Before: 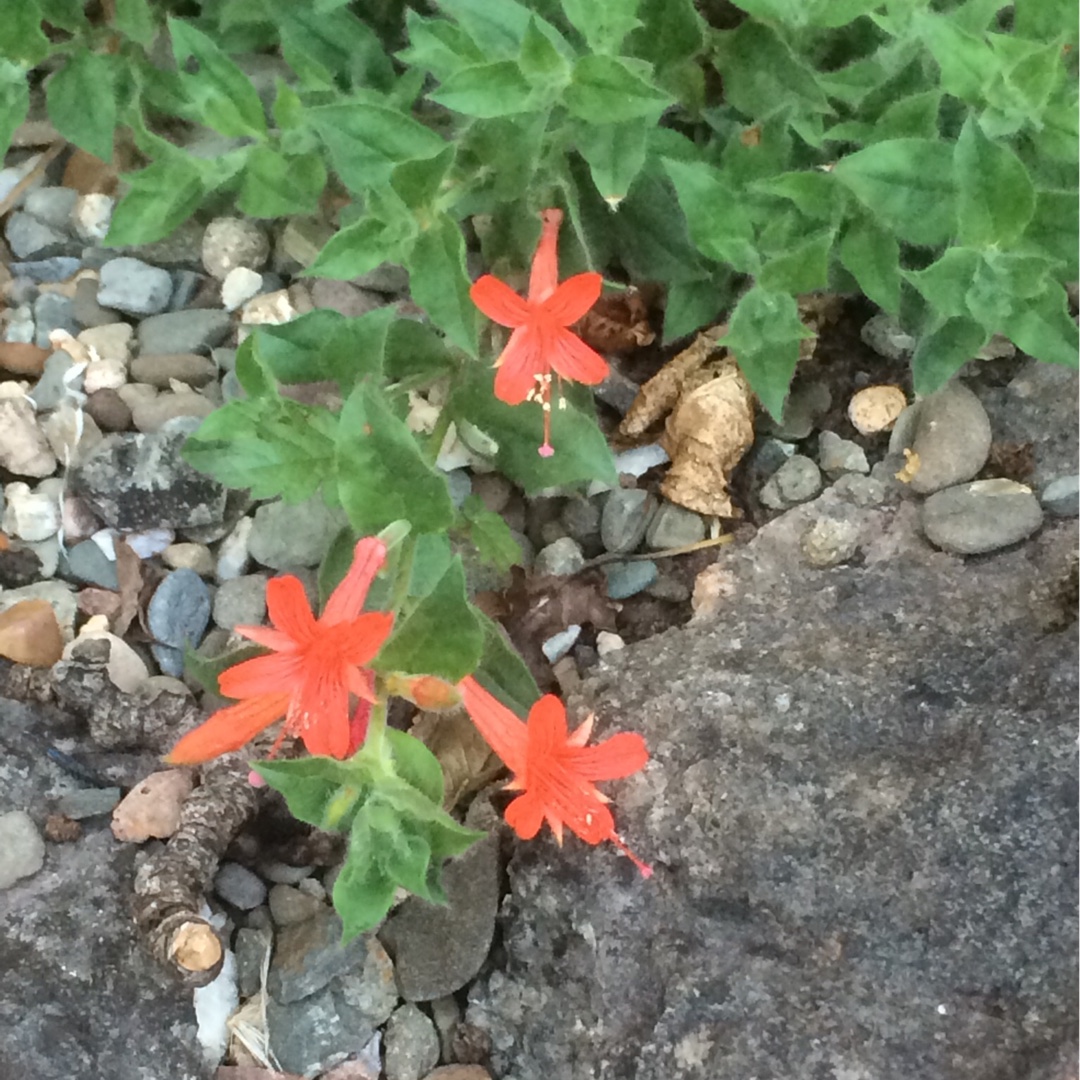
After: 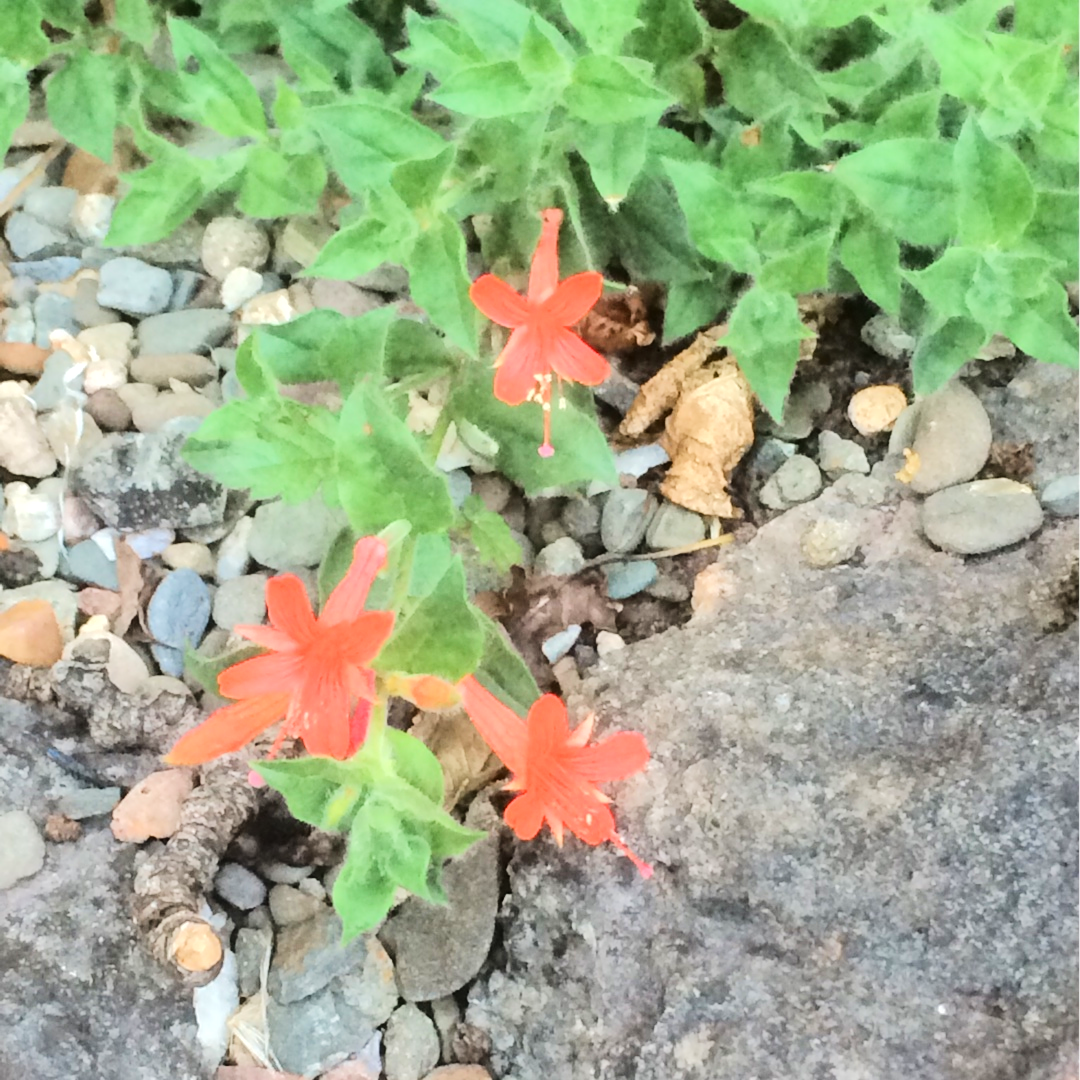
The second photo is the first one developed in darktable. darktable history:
tone equalizer: -7 EV 0.147 EV, -6 EV 0.615 EV, -5 EV 1.17 EV, -4 EV 1.32 EV, -3 EV 1.17 EV, -2 EV 0.6 EV, -1 EV 0.167 EV, edges refinement/feathering 500, mask exposure compensation -1.57 EV, preserve details no
